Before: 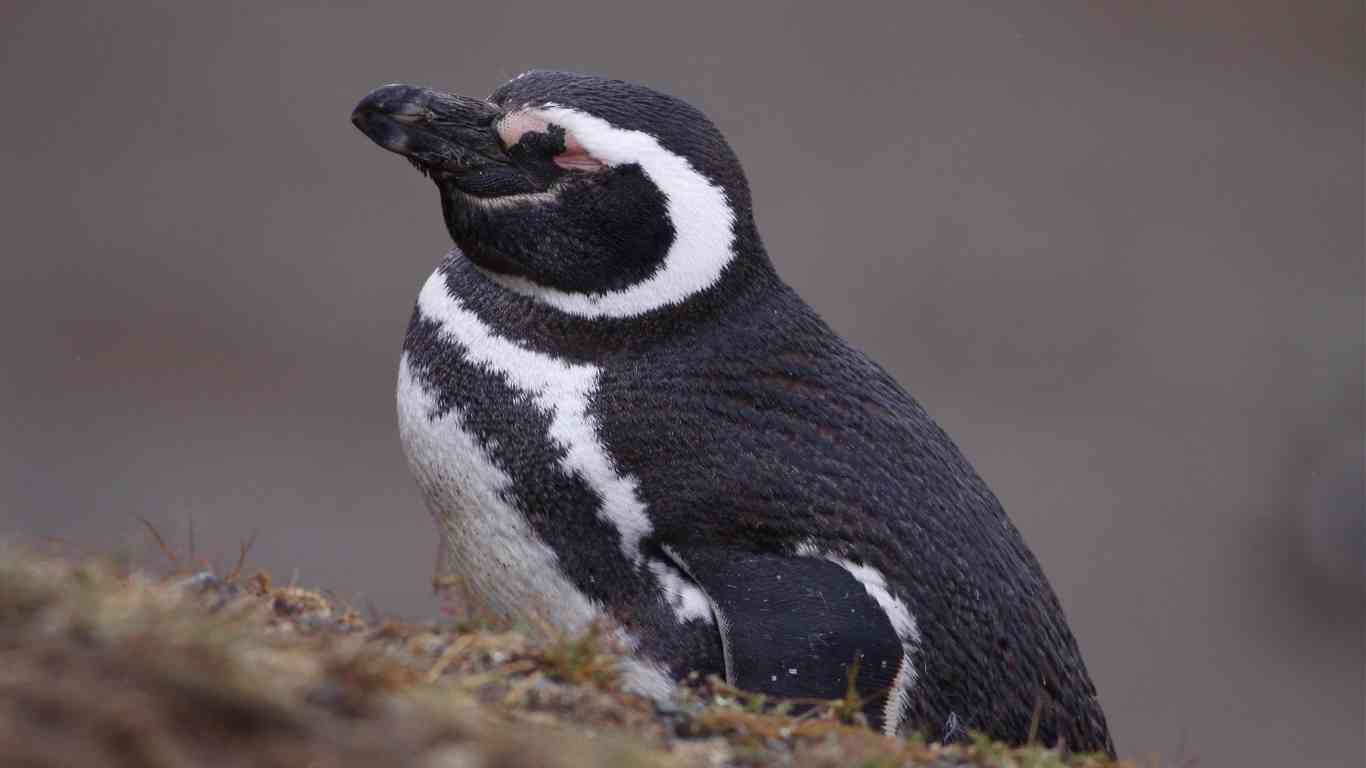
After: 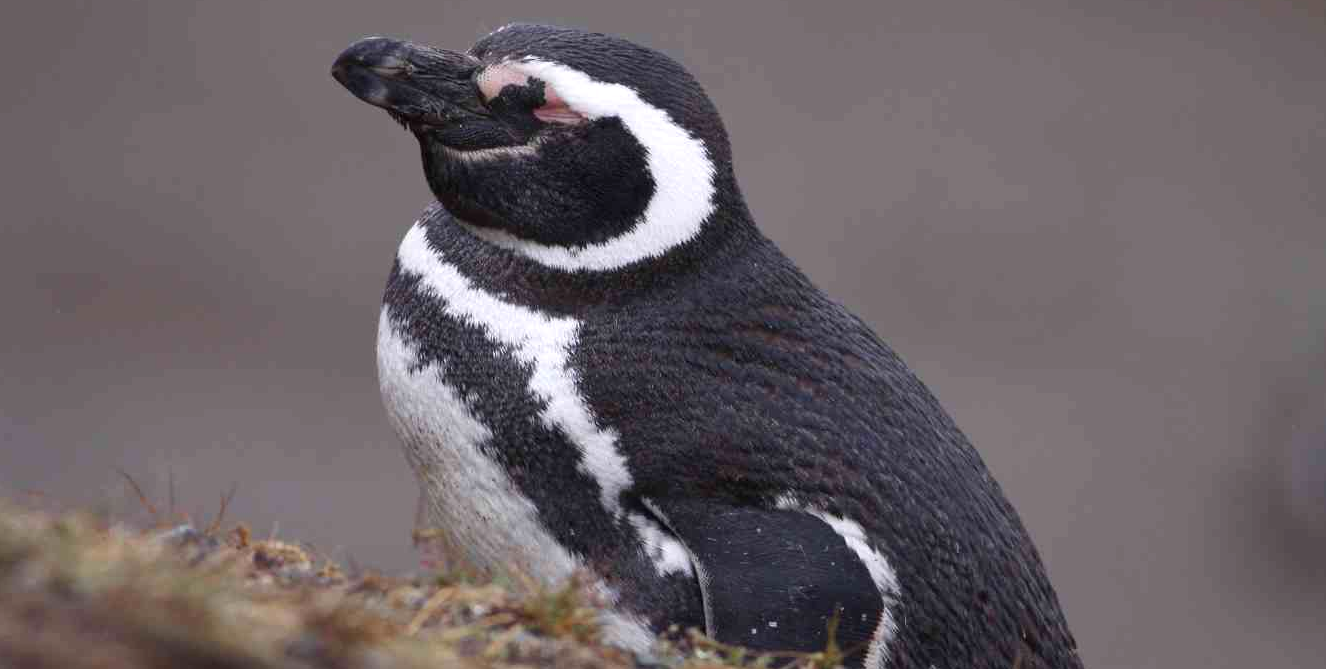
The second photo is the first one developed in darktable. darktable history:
exposure: exposure 0.3 EV, compensate highlight preservation false
crop: left 1.507%, top 6.147%, right 1.379%, bottom 6.637%
